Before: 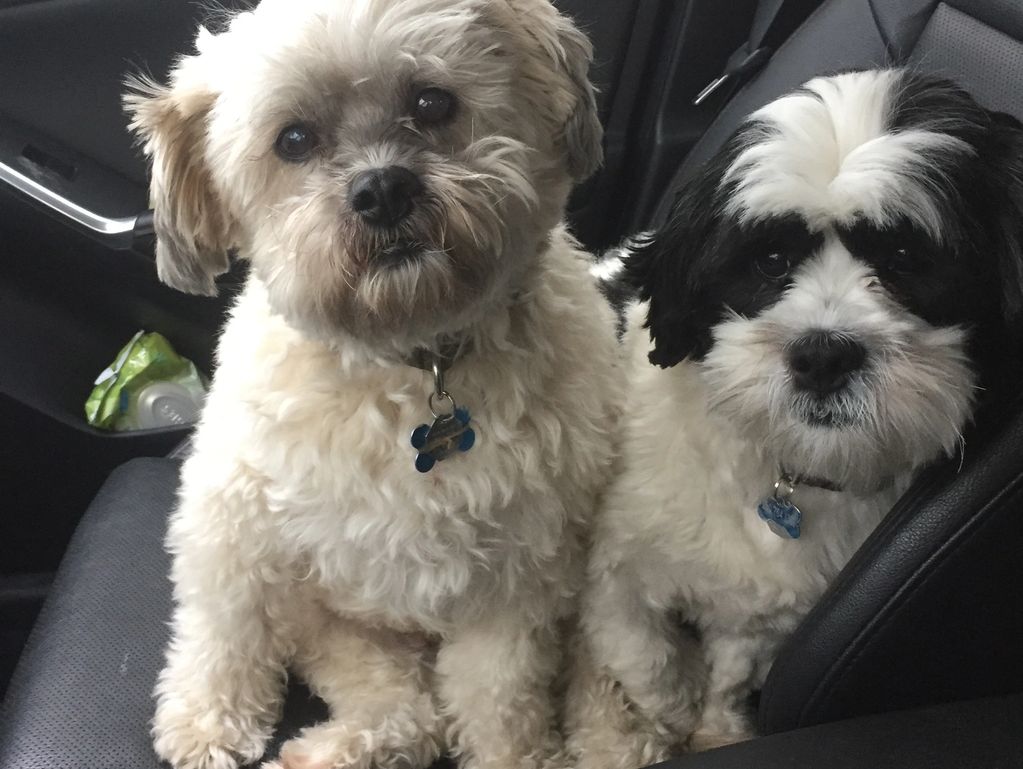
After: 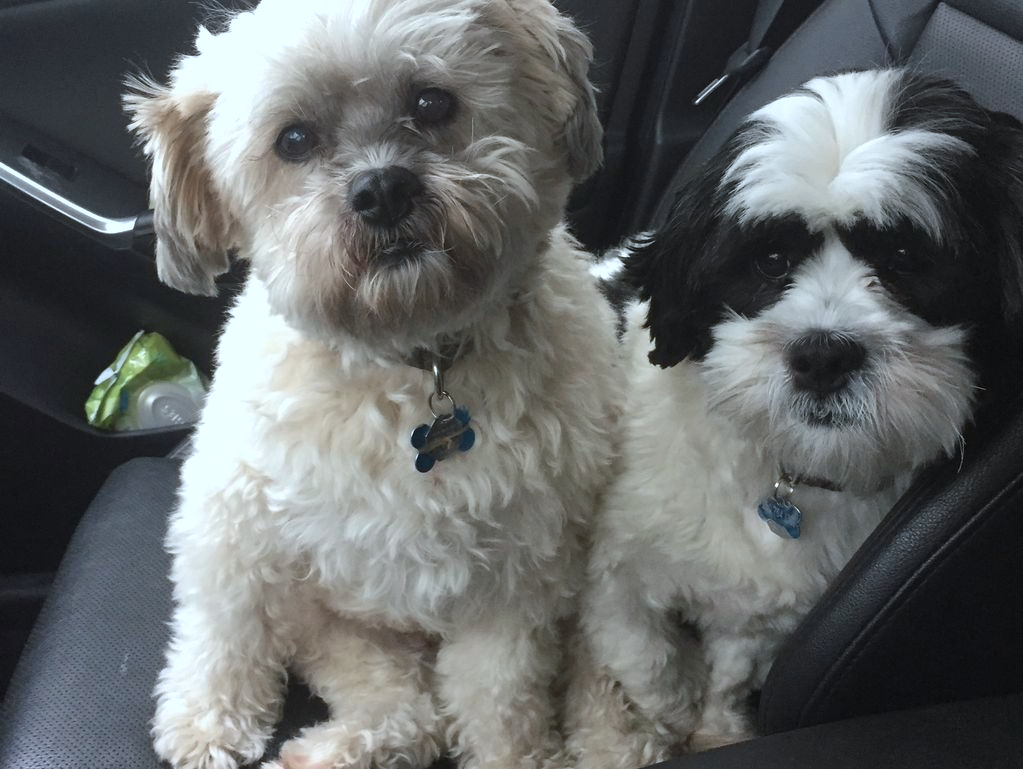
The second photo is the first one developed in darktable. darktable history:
color correction: highlights a* -3.98, highlights b* -11.09
